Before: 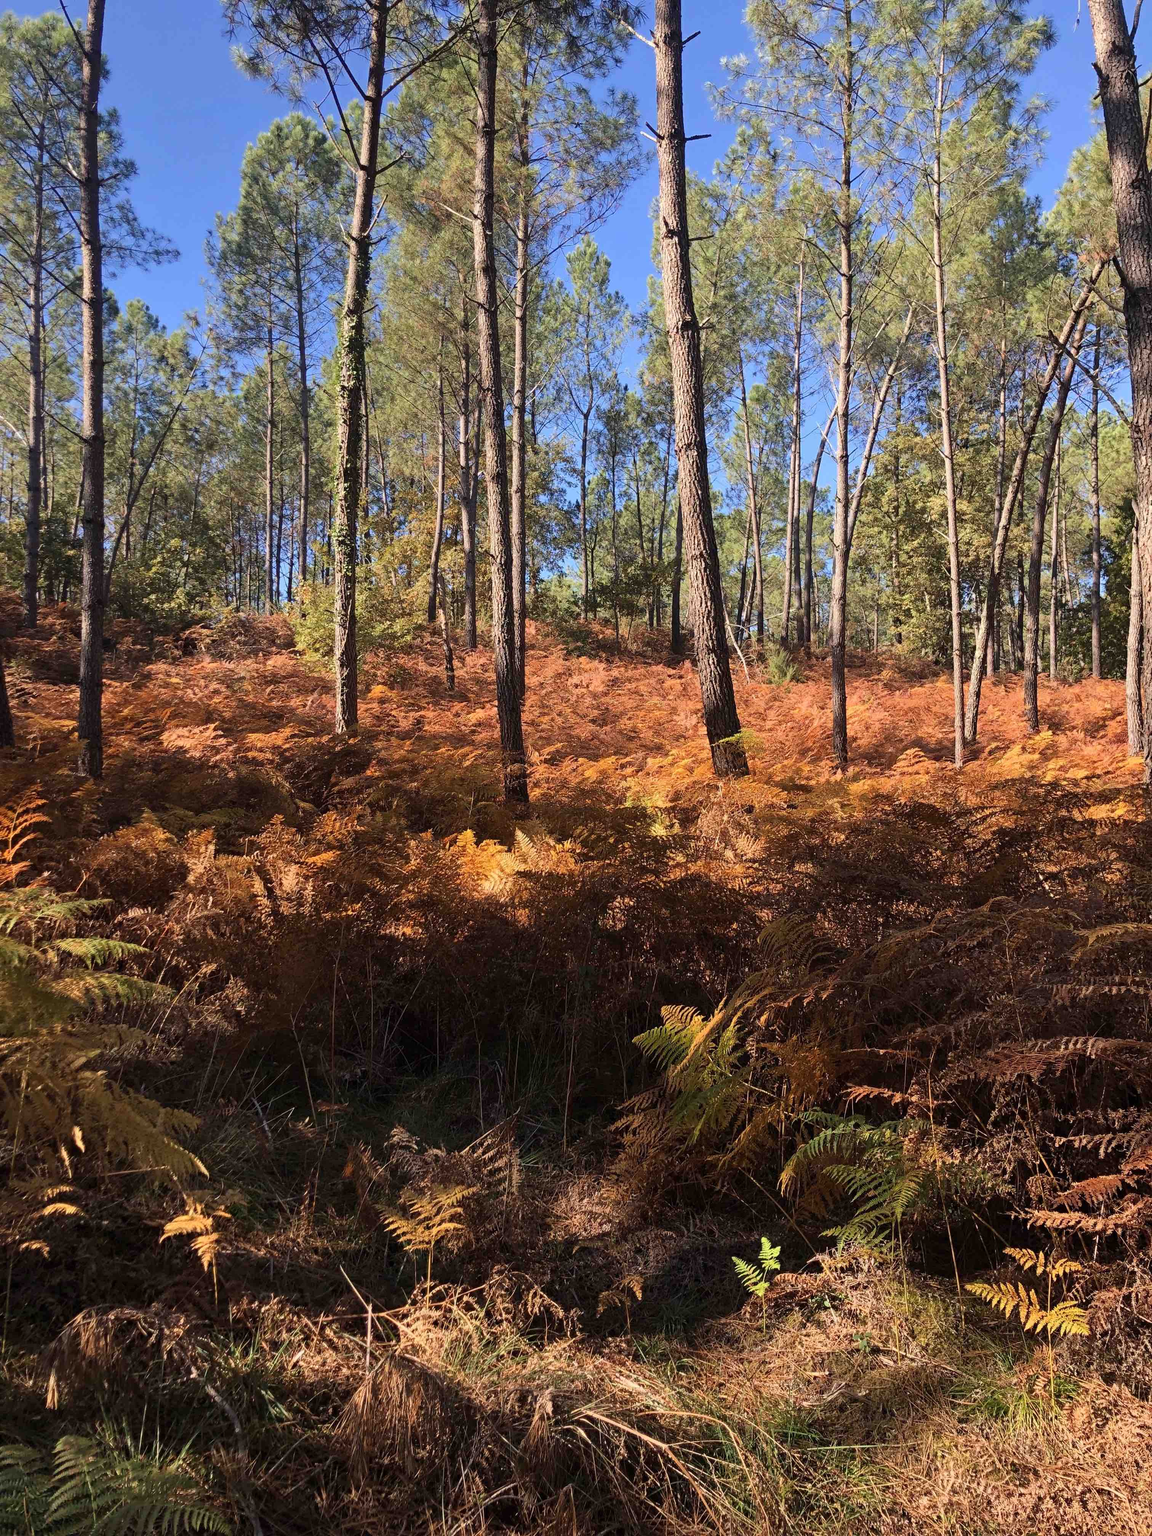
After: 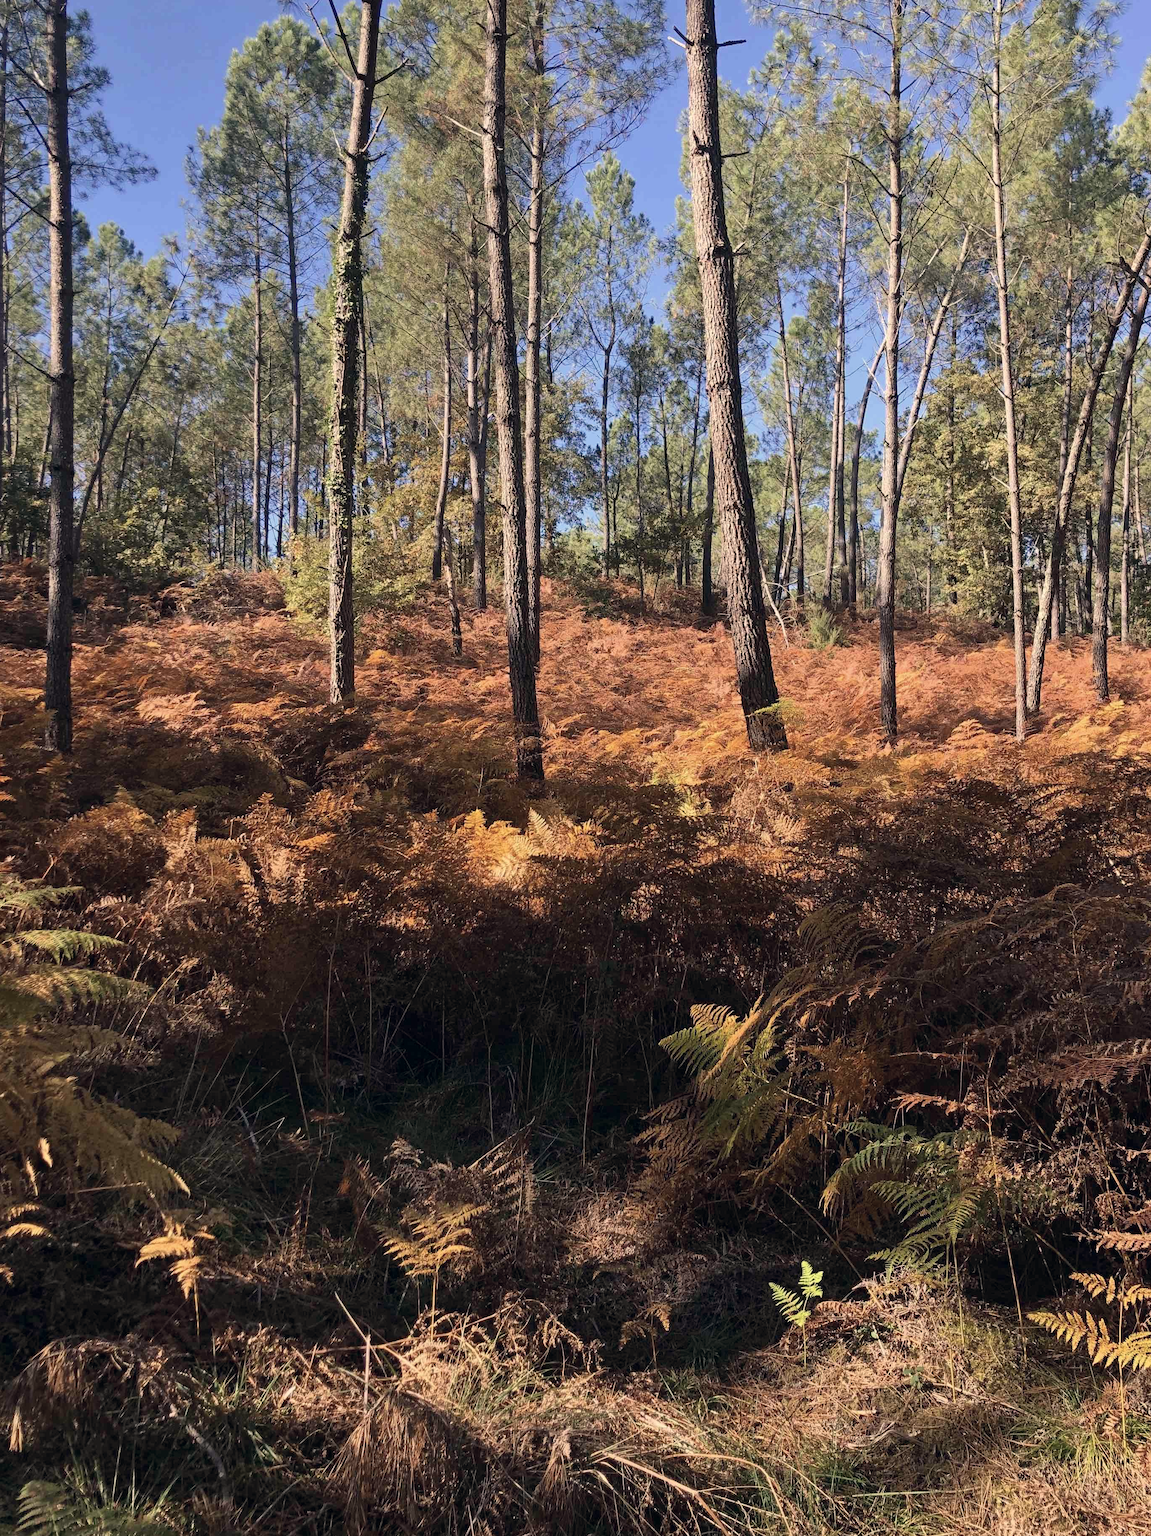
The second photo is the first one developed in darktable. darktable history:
color correction: highlights a* 2.75, highlights b* 5, shadows a* -2.04, shadows b* -4.84, saturation 0.8
crop: left 3.305%, top 6.436%, right 6.389%, bottom 3.258%
